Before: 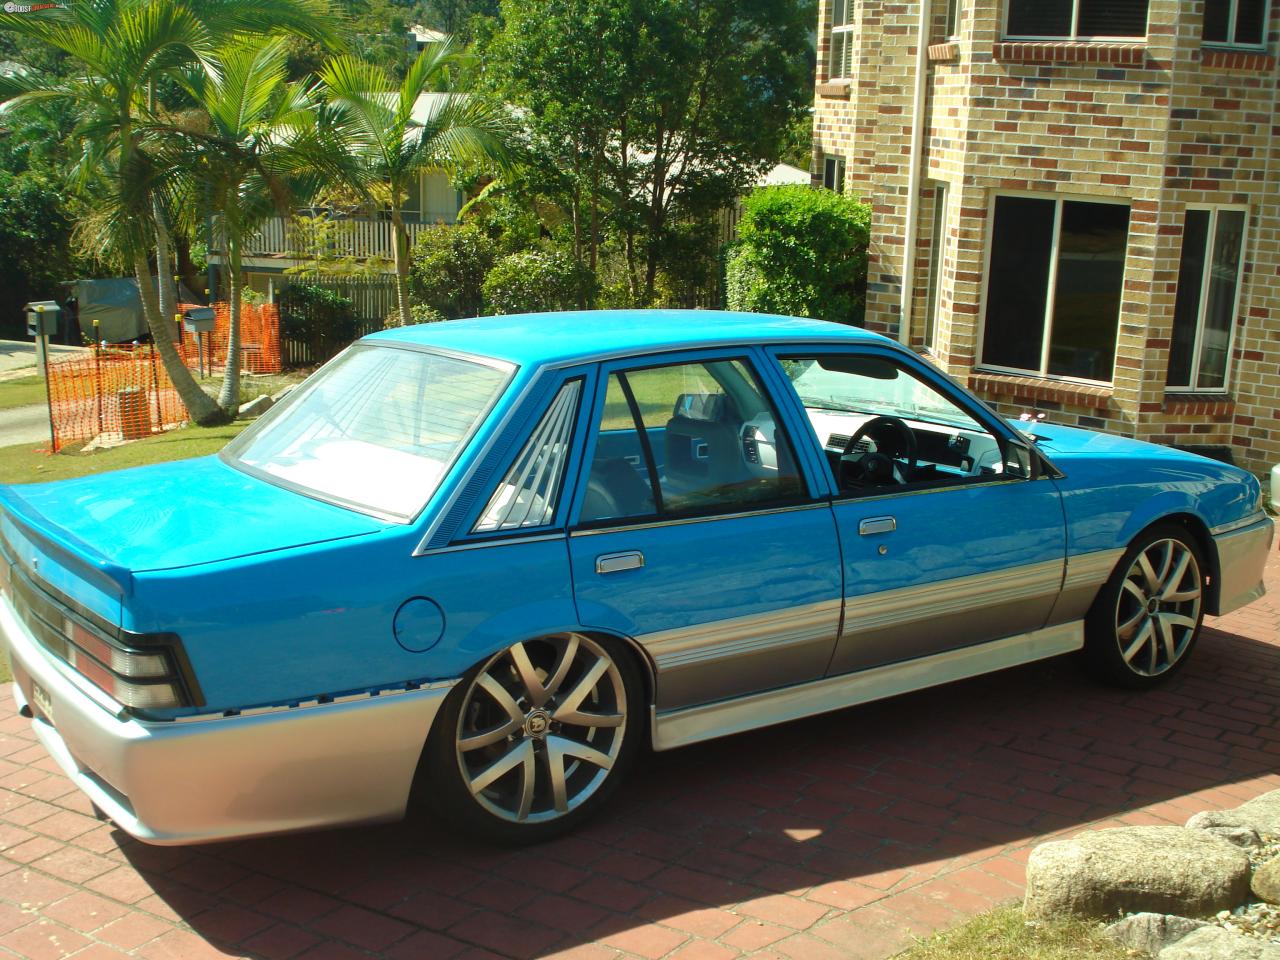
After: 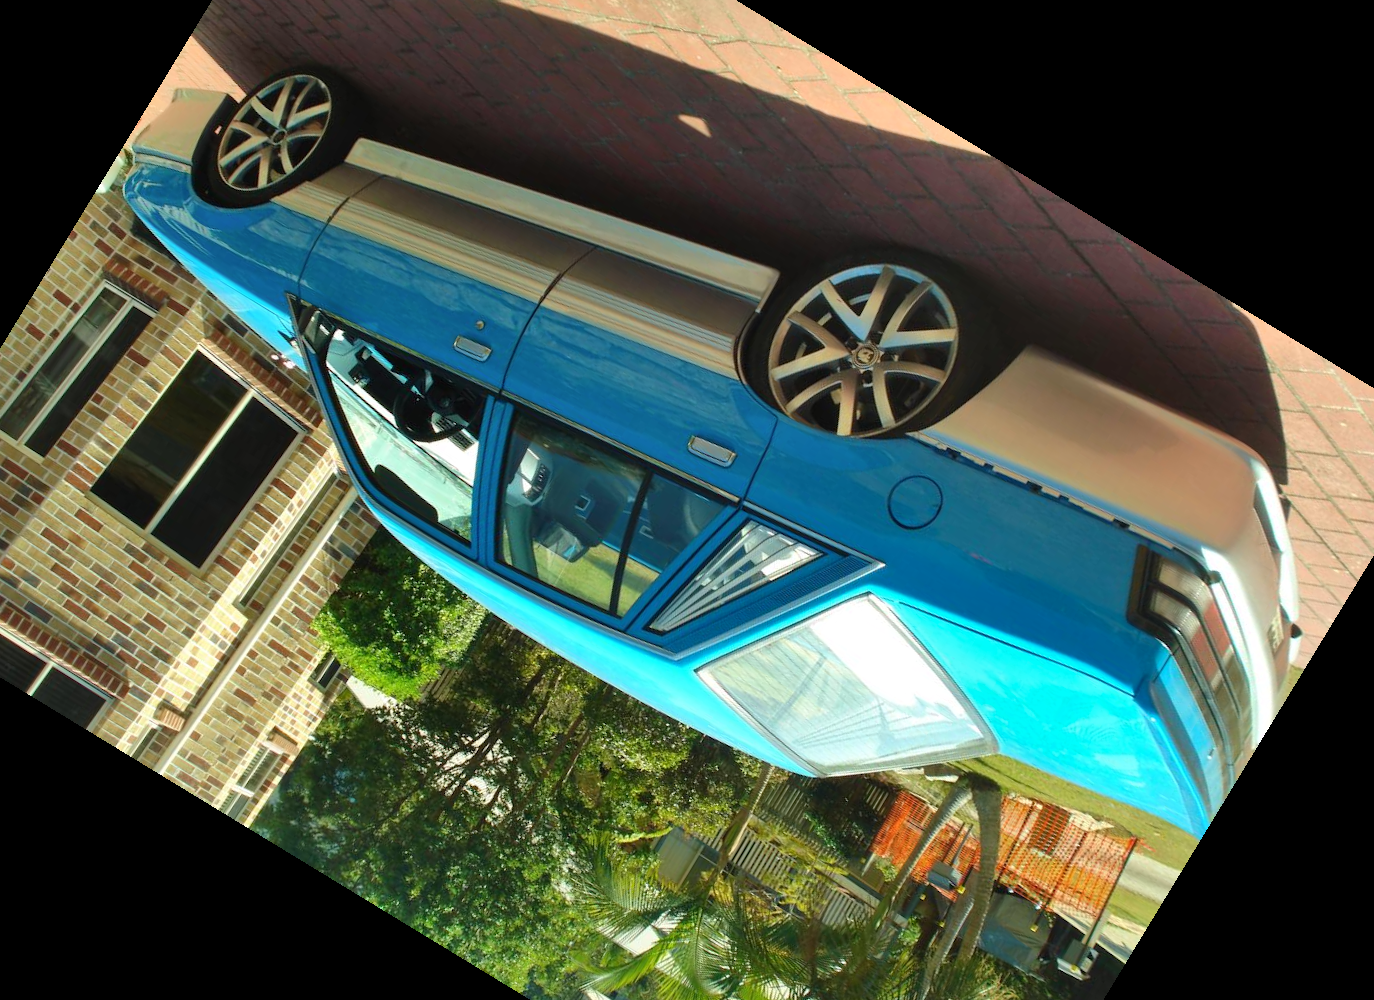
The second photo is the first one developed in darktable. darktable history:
crop and rotate: angle 148.68°, left 9.111%, top 15.603%, right 4.588%, bottom 17.041%
shadows and highlights: white point adjustment 0.1, highlights -70, soften with gaussian
